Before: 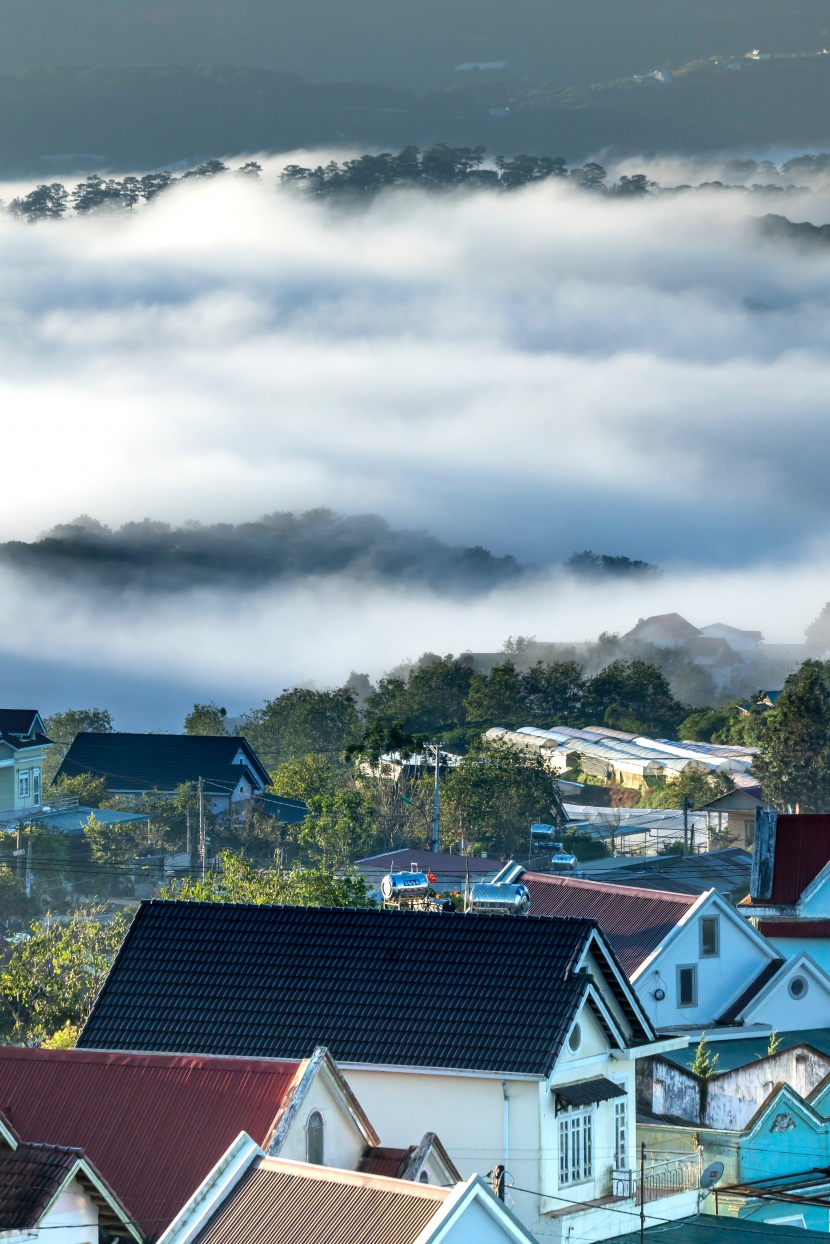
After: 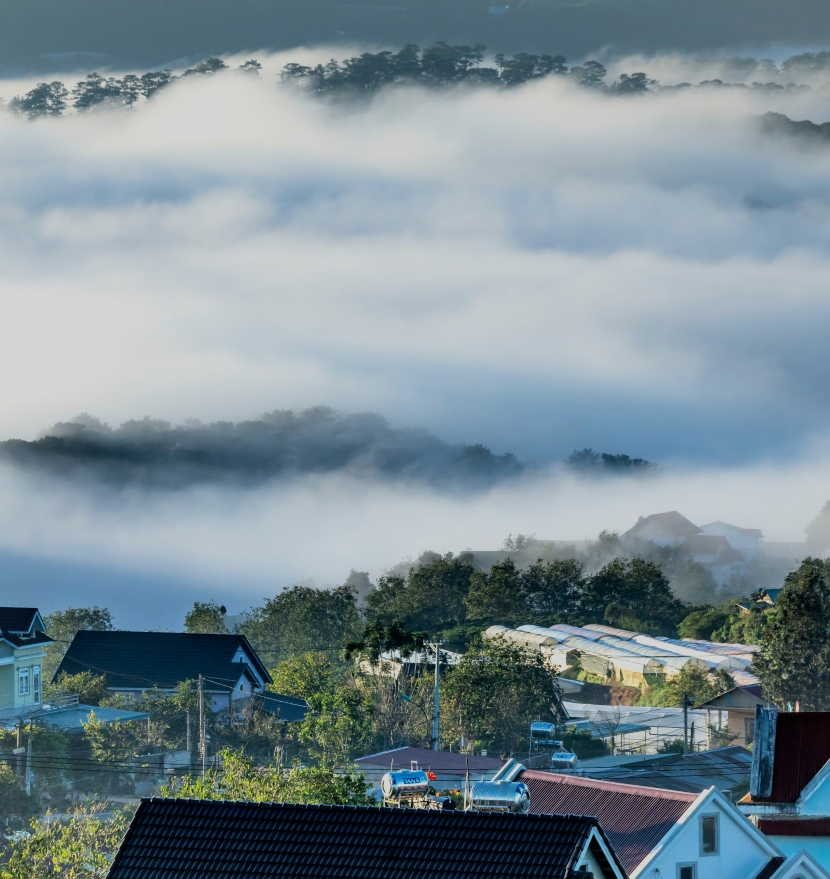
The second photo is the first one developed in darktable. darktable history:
crop and rotate: top 8.293%, bottom 20.996%
filmic rgb: black relative exposure -7.65 EV, white relative exposure 4.56 EV, hardness 3.61, color science v6 (2022)
